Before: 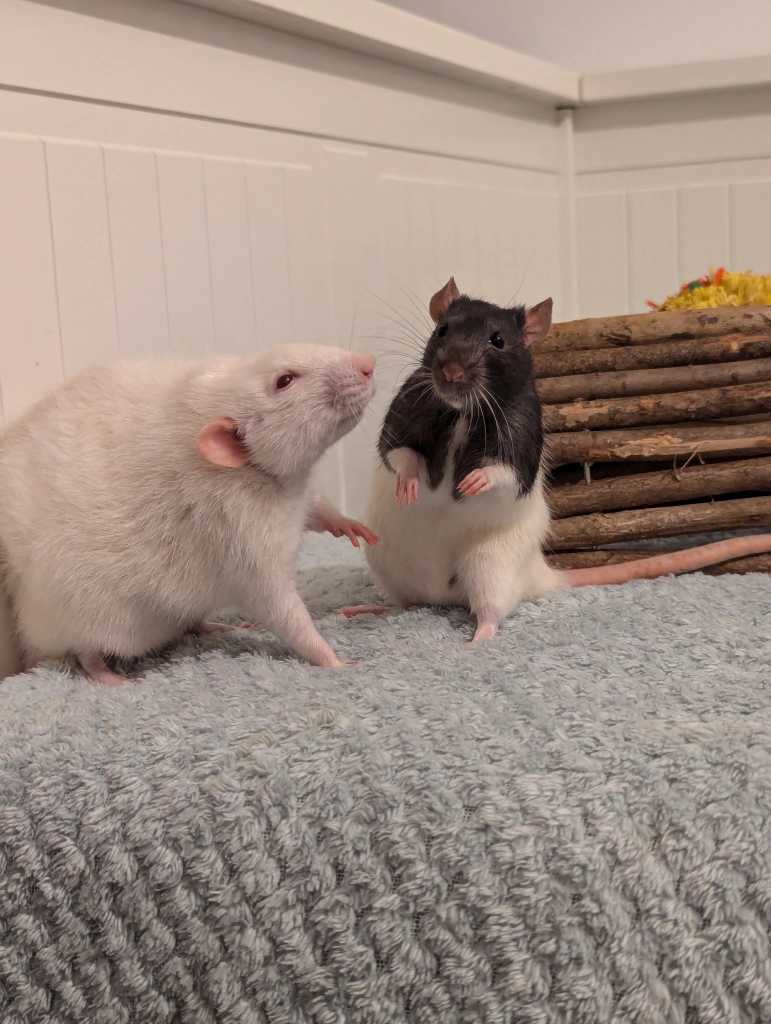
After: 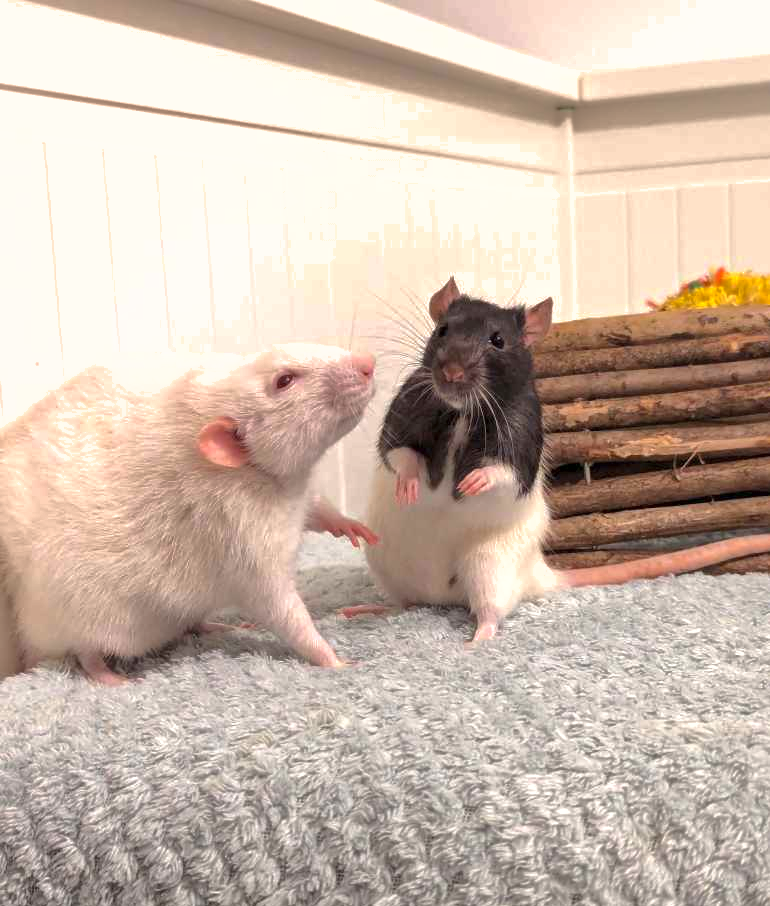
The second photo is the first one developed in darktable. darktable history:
exposure: exposure 1 EV, compensate highlight preservation false
shadows and highlights: shadows 30.12
crop and rotate: top 0%, bottom 11.476%
